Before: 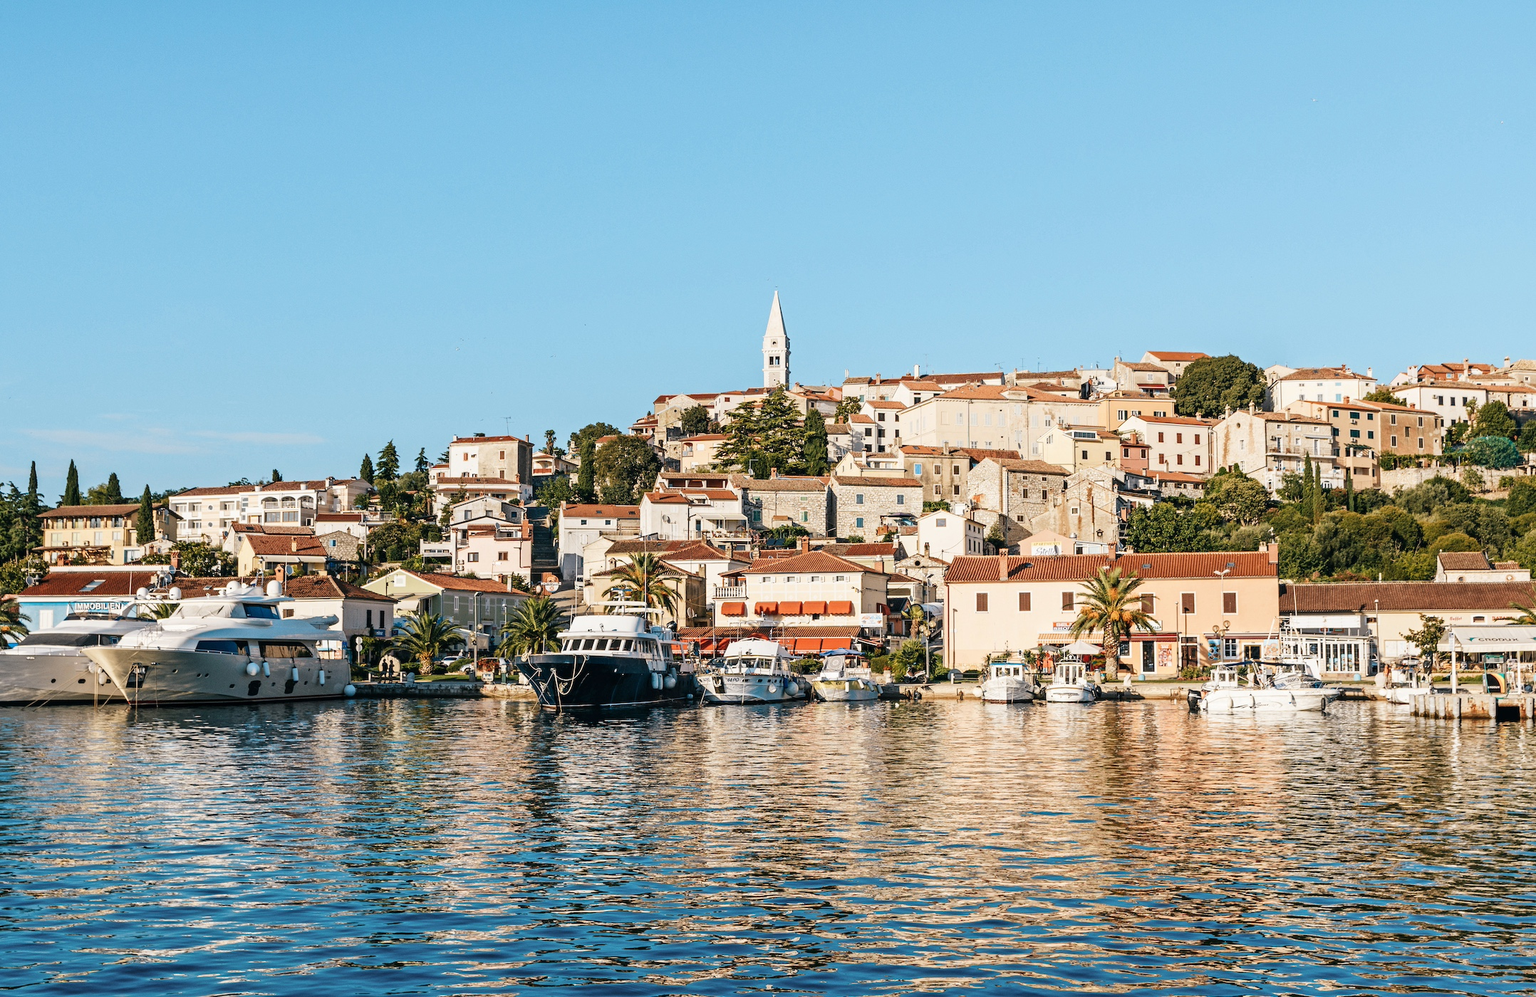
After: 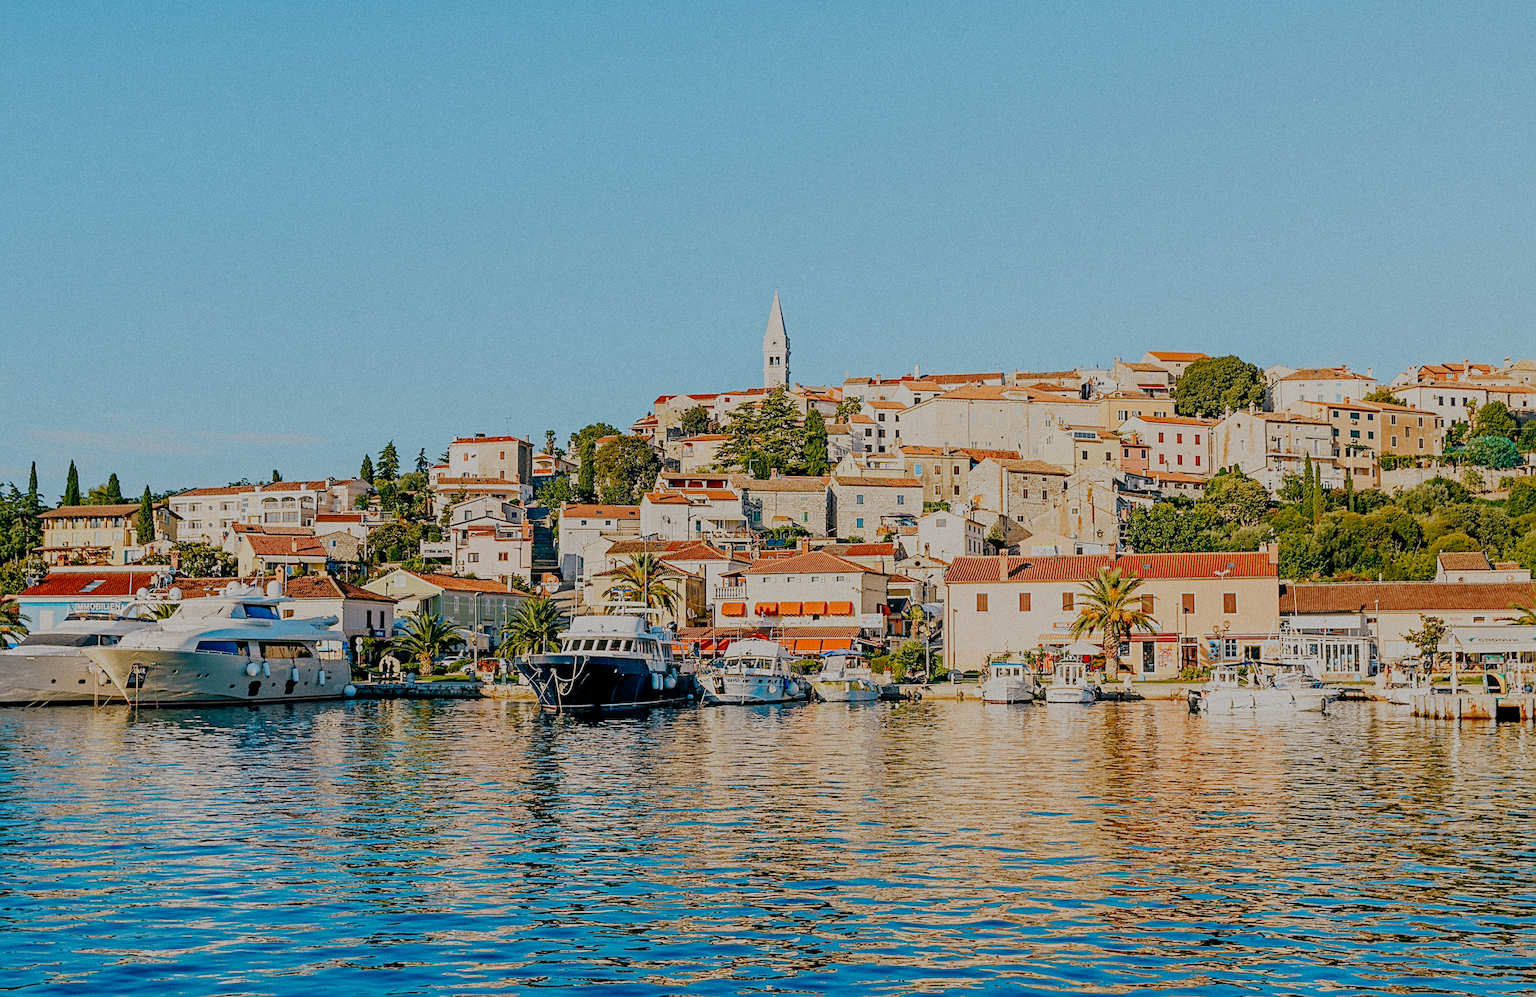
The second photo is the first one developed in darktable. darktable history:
grain: coarseness 0.47 ISO
filmic rgb: black relative exposure -7 EV, white relative exposure 6 EV, threshold 3 EV, target black luminance 0%, hardness 2.73, latitude 61.22%, contrast 0.691, highlights saturation mix 10%, shadows ↔ highlights balance -0.073%, preserve chrominance no, color science v4 (2020), iterations of high-quality reconstruction 10, contrast in shadows soft, contrast in highlights soft, enable highlight reconstruction true
contrast brightness saturation: saturation 0.5
sharpen: on, module defaults
